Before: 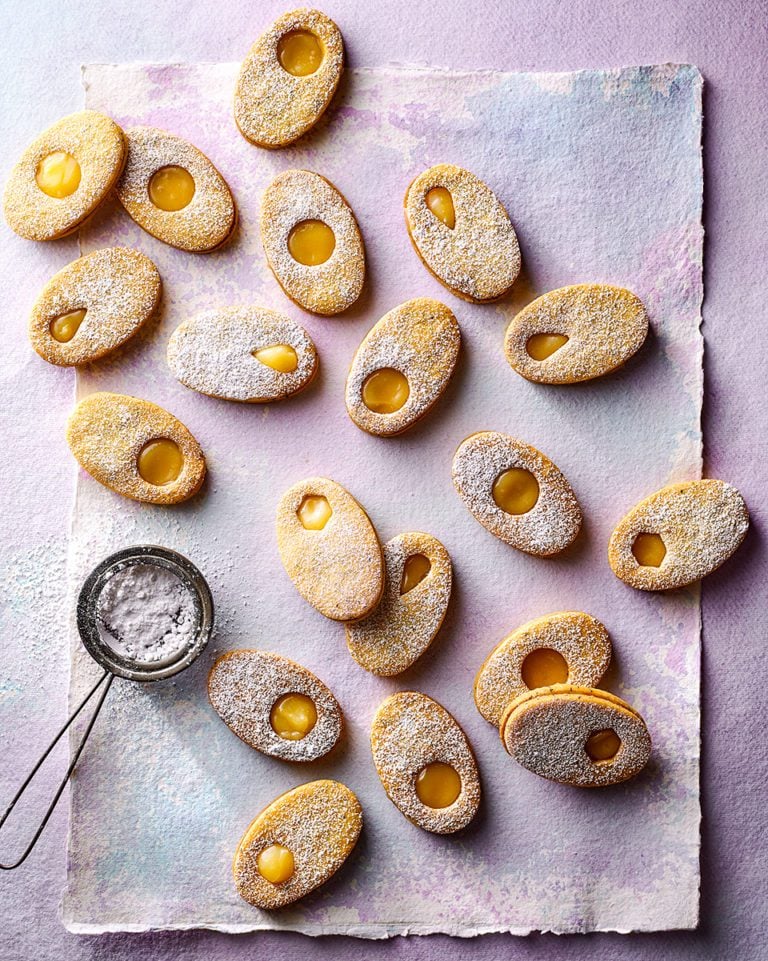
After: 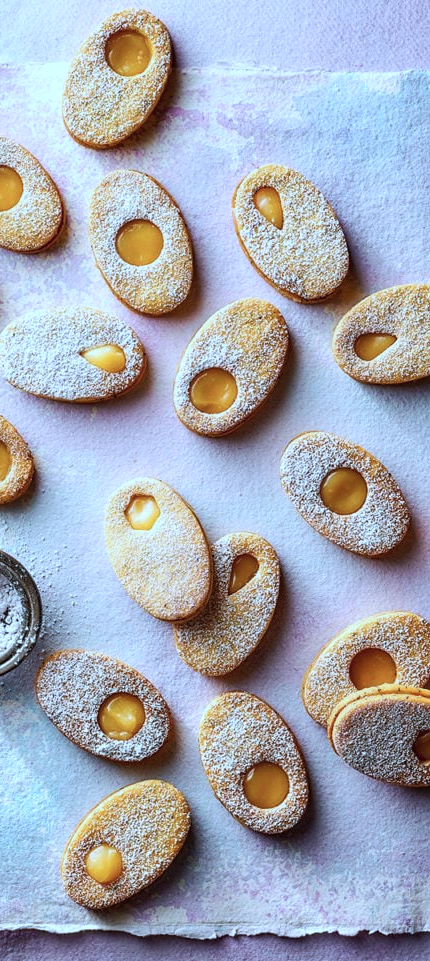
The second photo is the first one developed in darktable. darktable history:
crop and rotate: left 22.44%, right 21.562%
color correction: highlights a* -9.81, highlights b* -21.18
